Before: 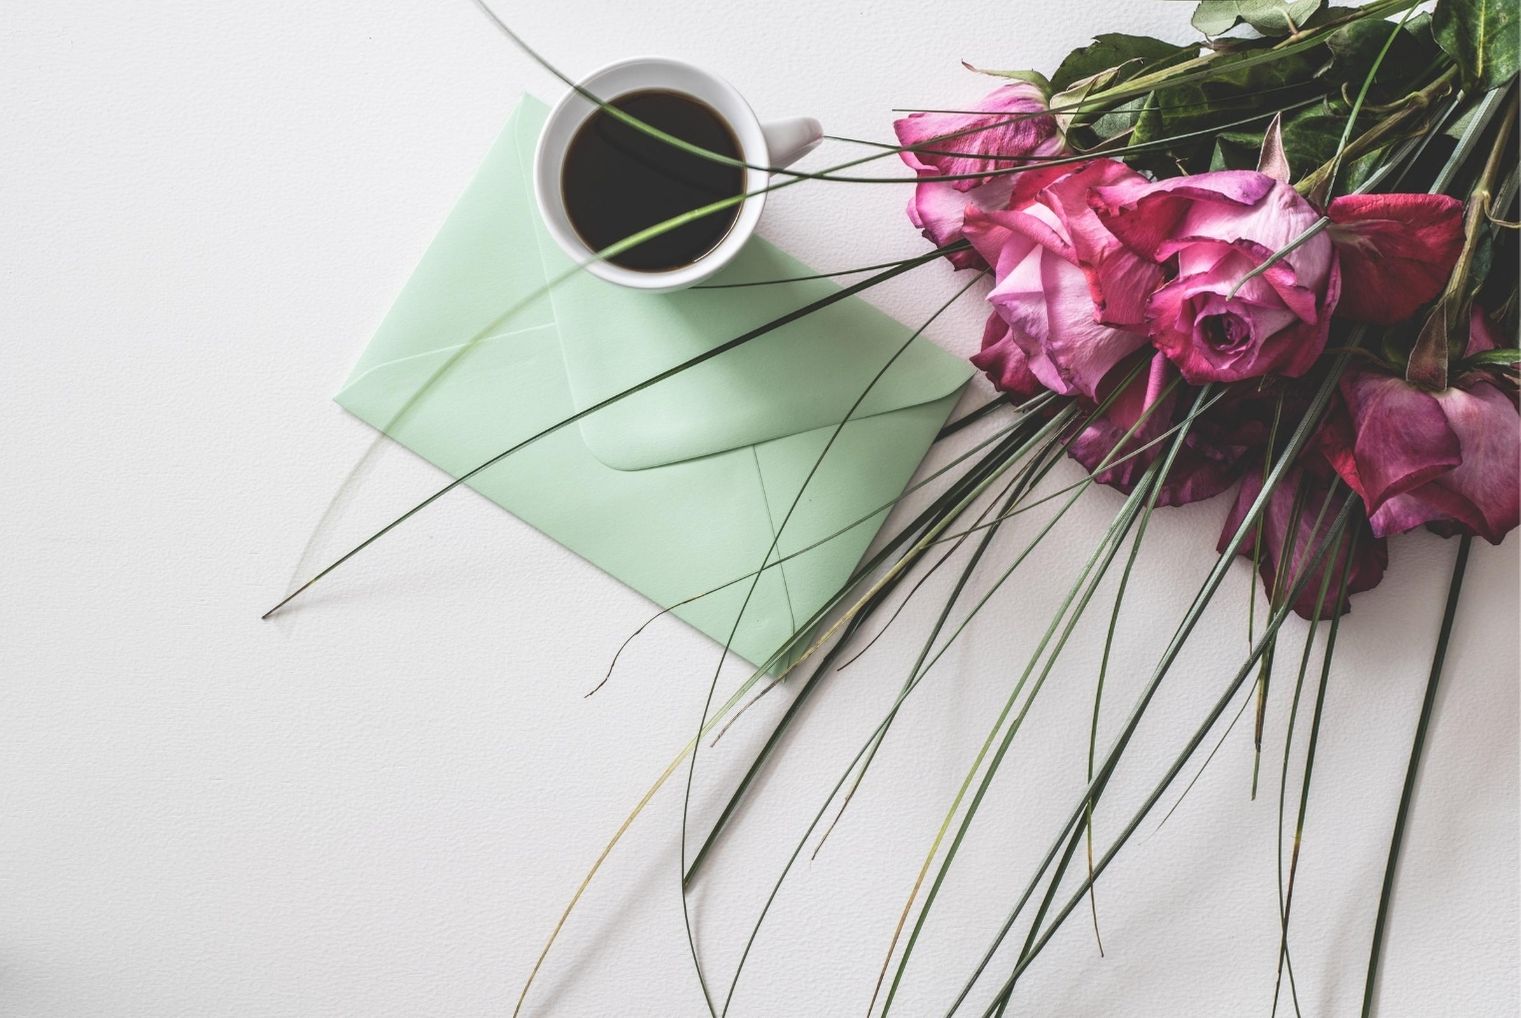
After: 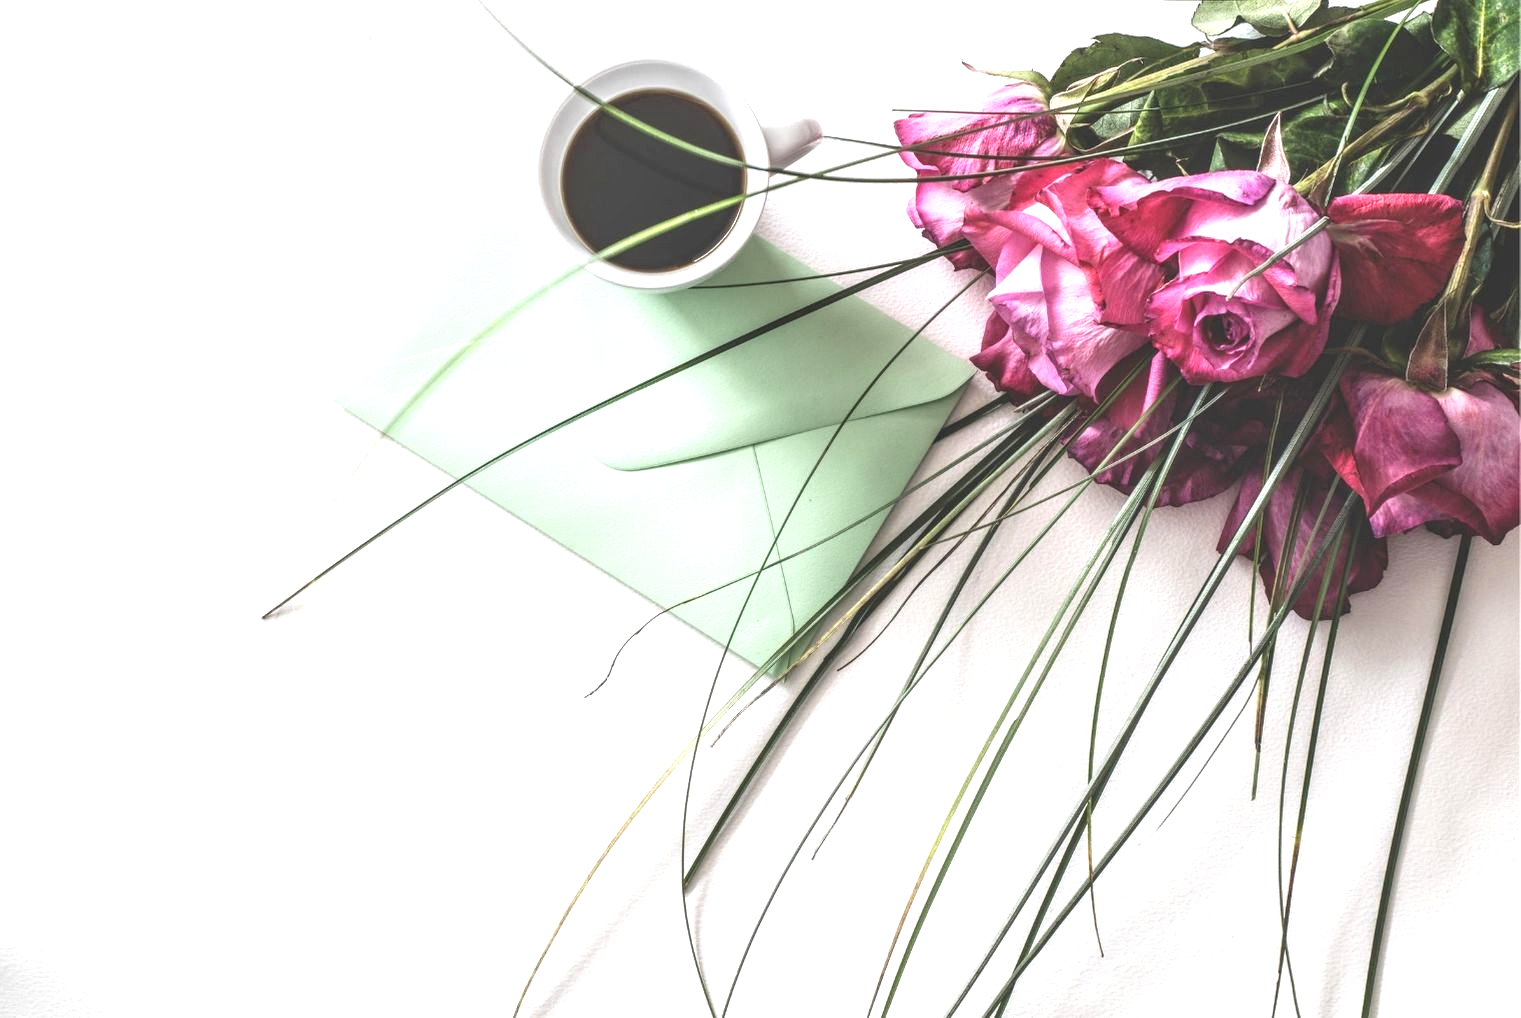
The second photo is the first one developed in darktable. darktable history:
exposure: exposure 0.74 EV, compensate highlight preservation false
local contrast: on, module defaults
